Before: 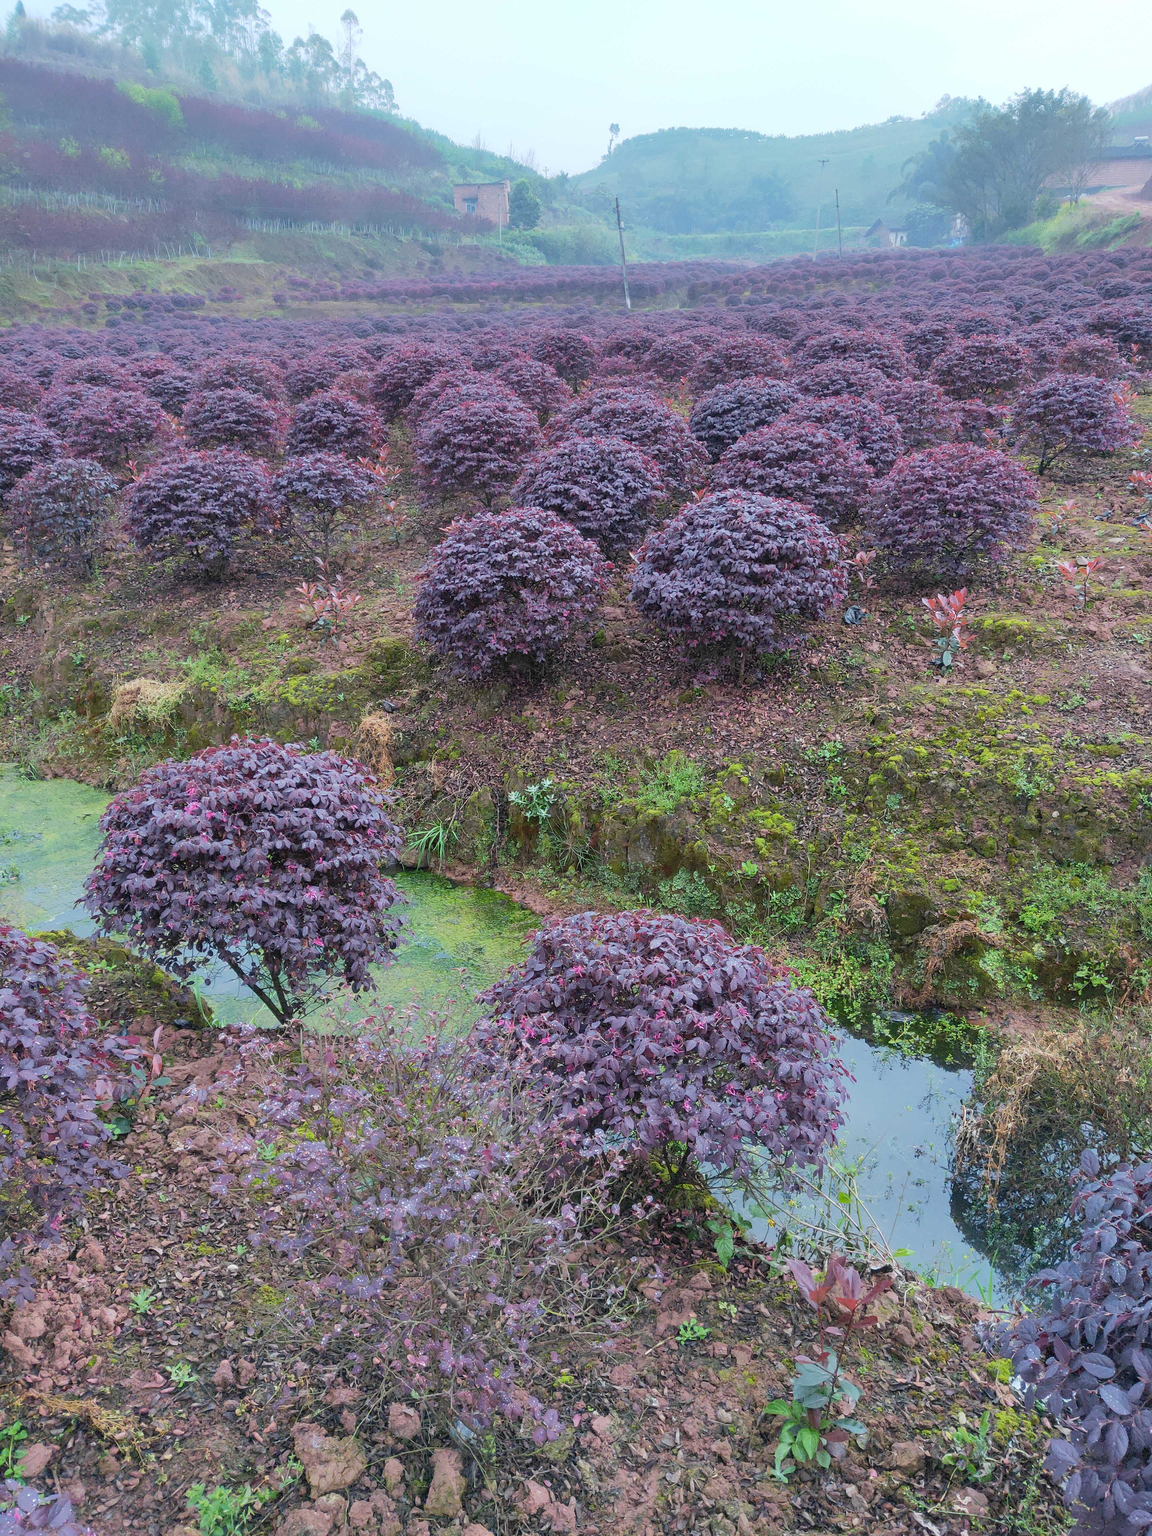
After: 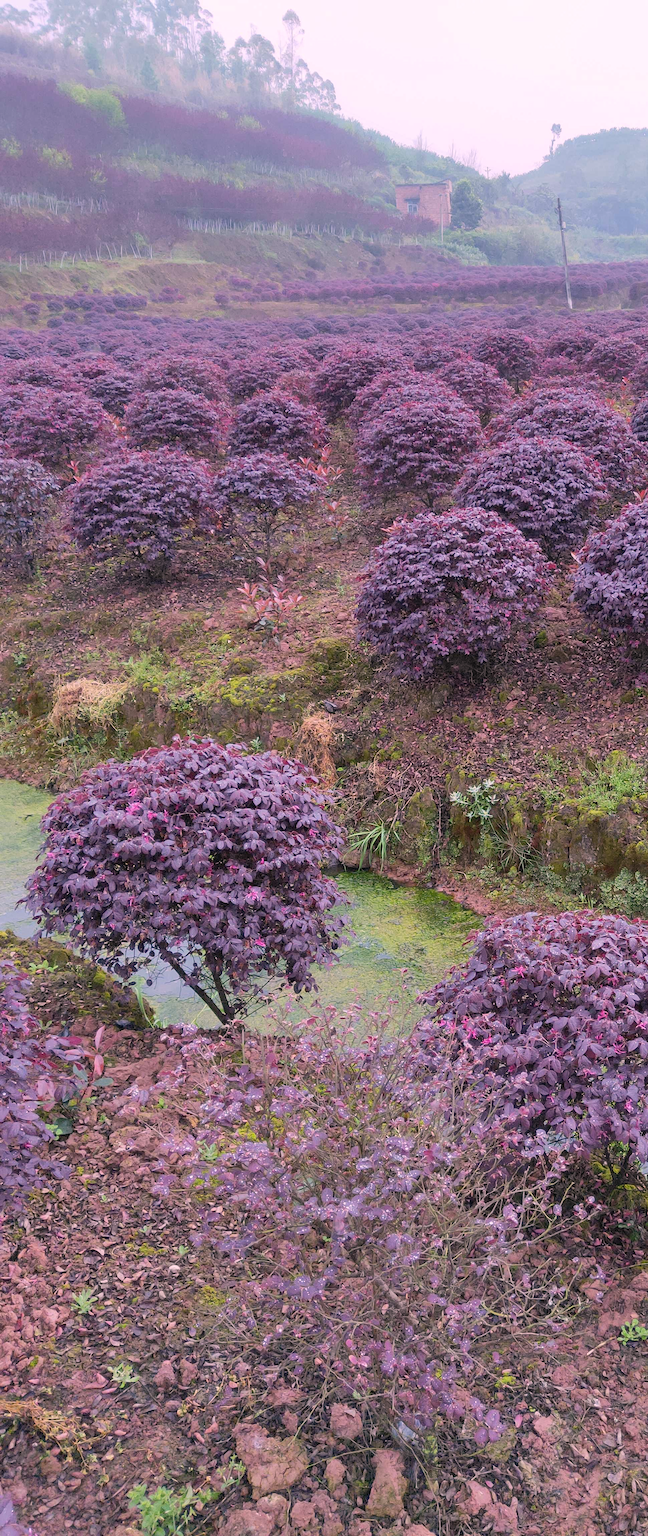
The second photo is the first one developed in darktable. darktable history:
crop: left 5.114%, right 38.589%
color calibration: illuminant custom, x 0.348, y 0.366, temperature 4940.58 K
color correction: highlights a* 14.52, highlights b* 4.84
